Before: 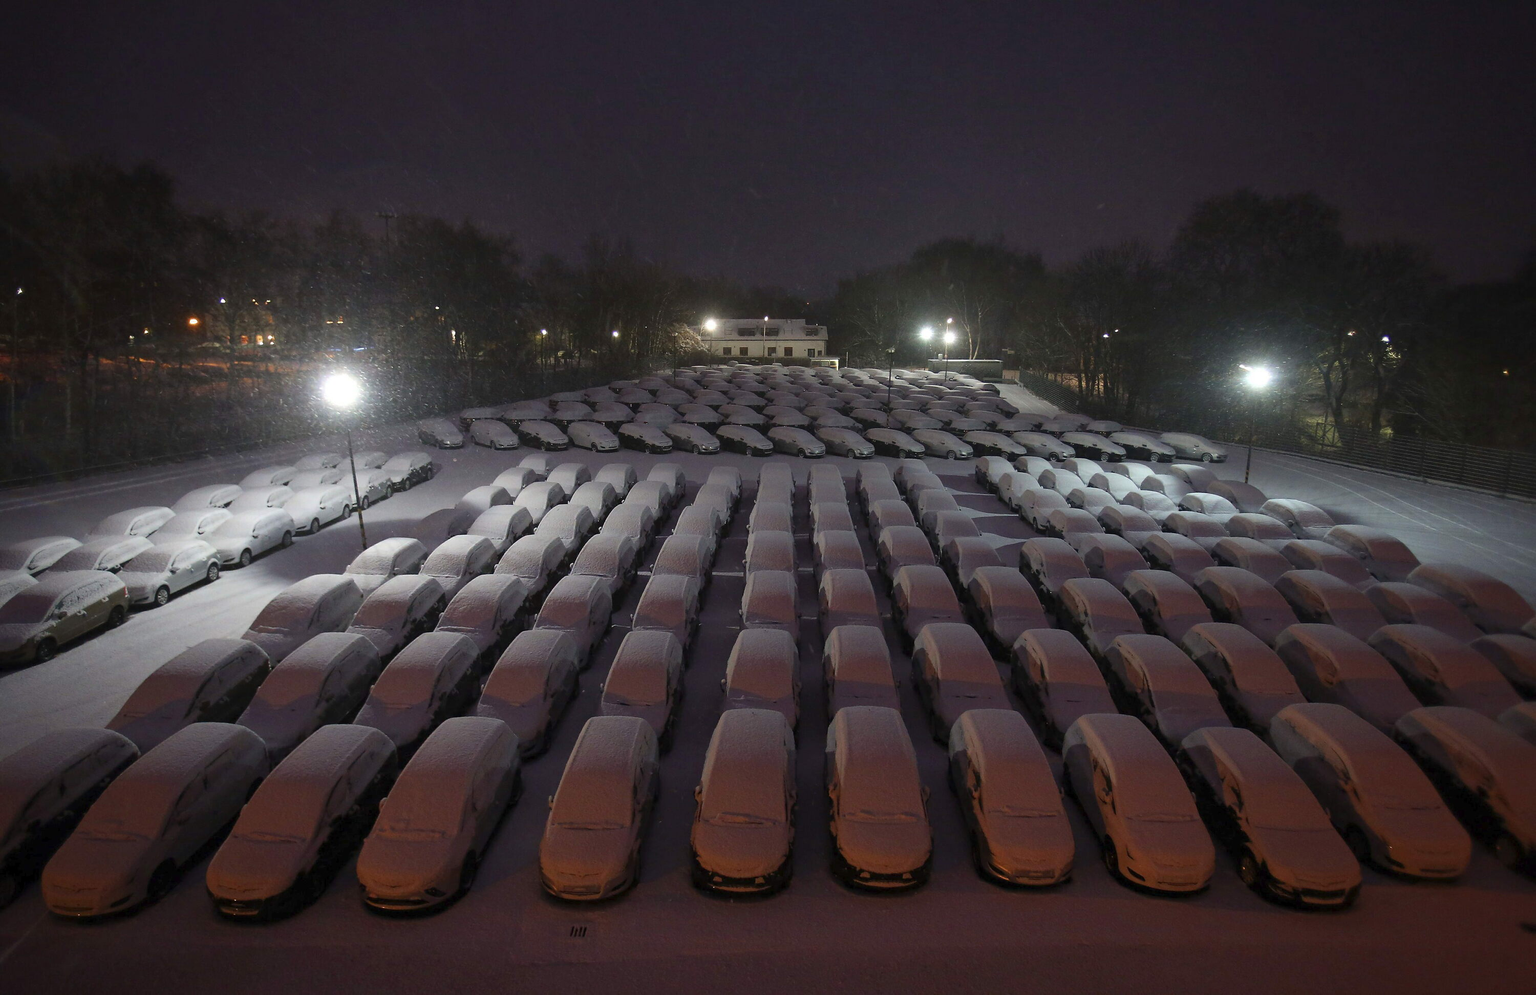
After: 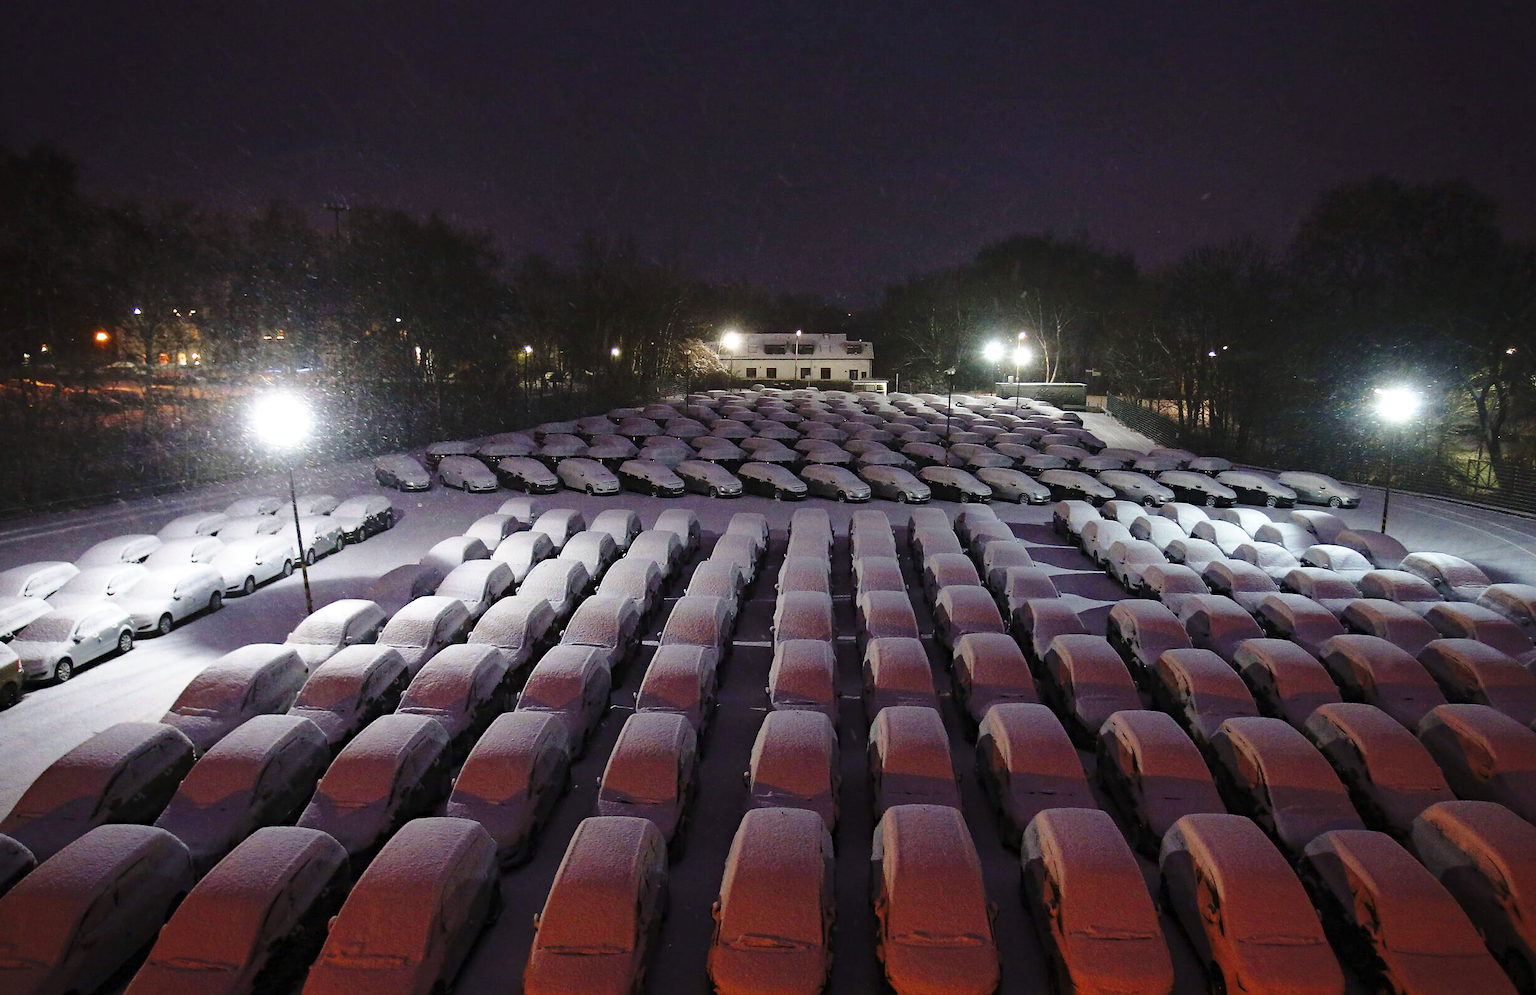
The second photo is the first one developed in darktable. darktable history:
white balance: red 1.004, blue 1.024
haze removal: compatibility mode true, adaptive false
crop and rotate: left 7.196%, top 4.574%, right 10.605%, bottom 13.178%
base curve: curves: ch0 [(0, 0) (0.036, 0.037) (0.121, 0.228) (0.46, 0.76) (0.859, 0.983) (1, 1)], preserve colors none
exposure: compensate highlight preservation false
